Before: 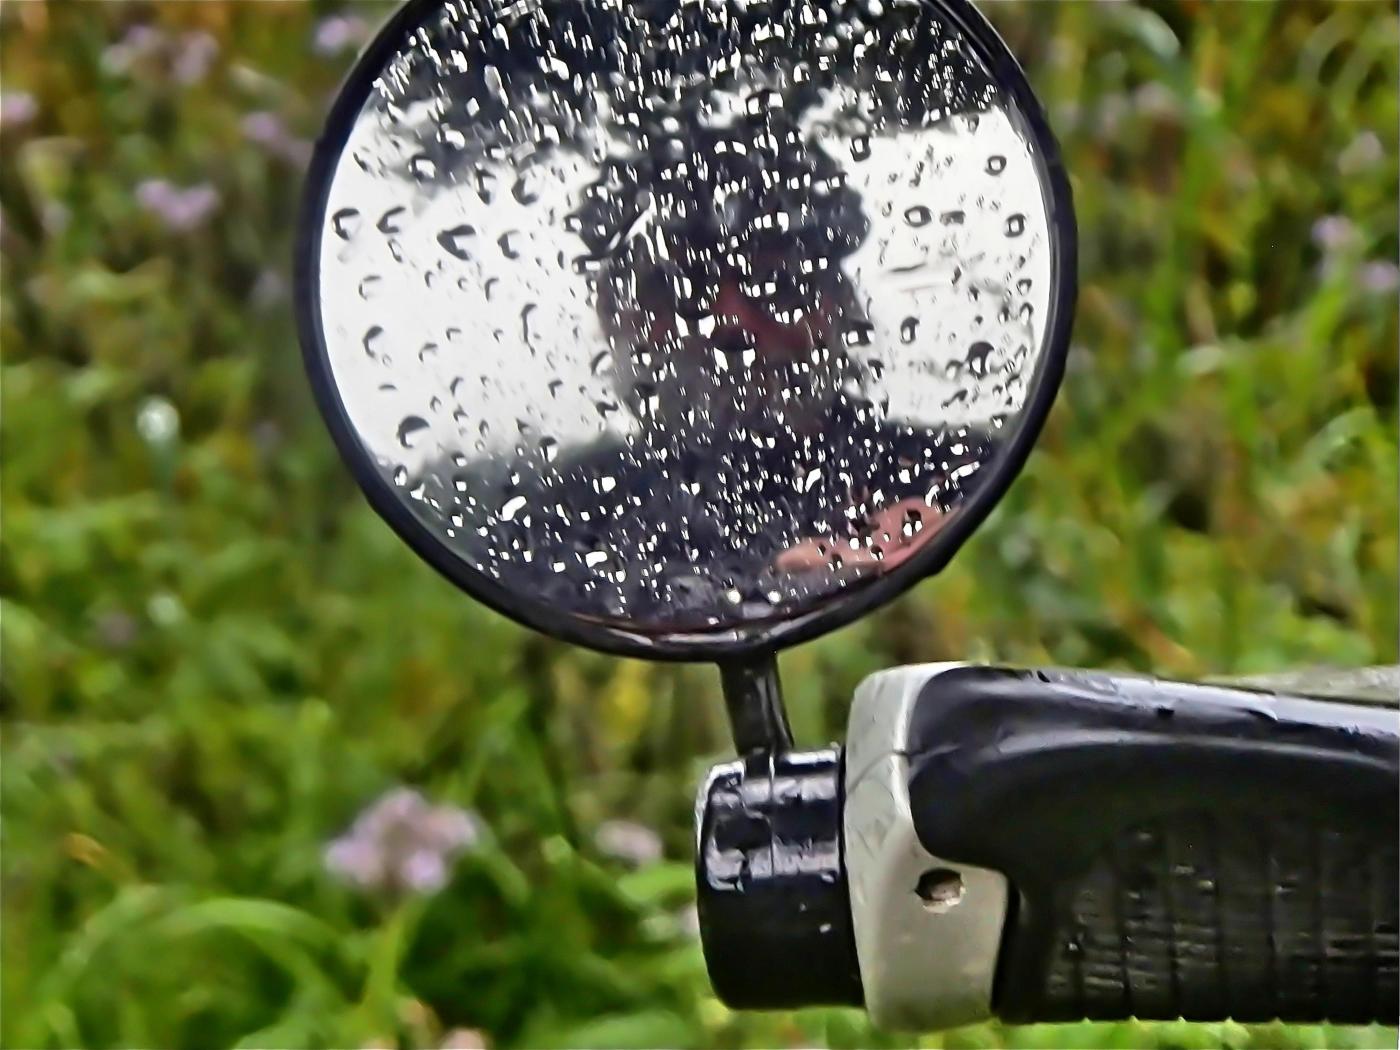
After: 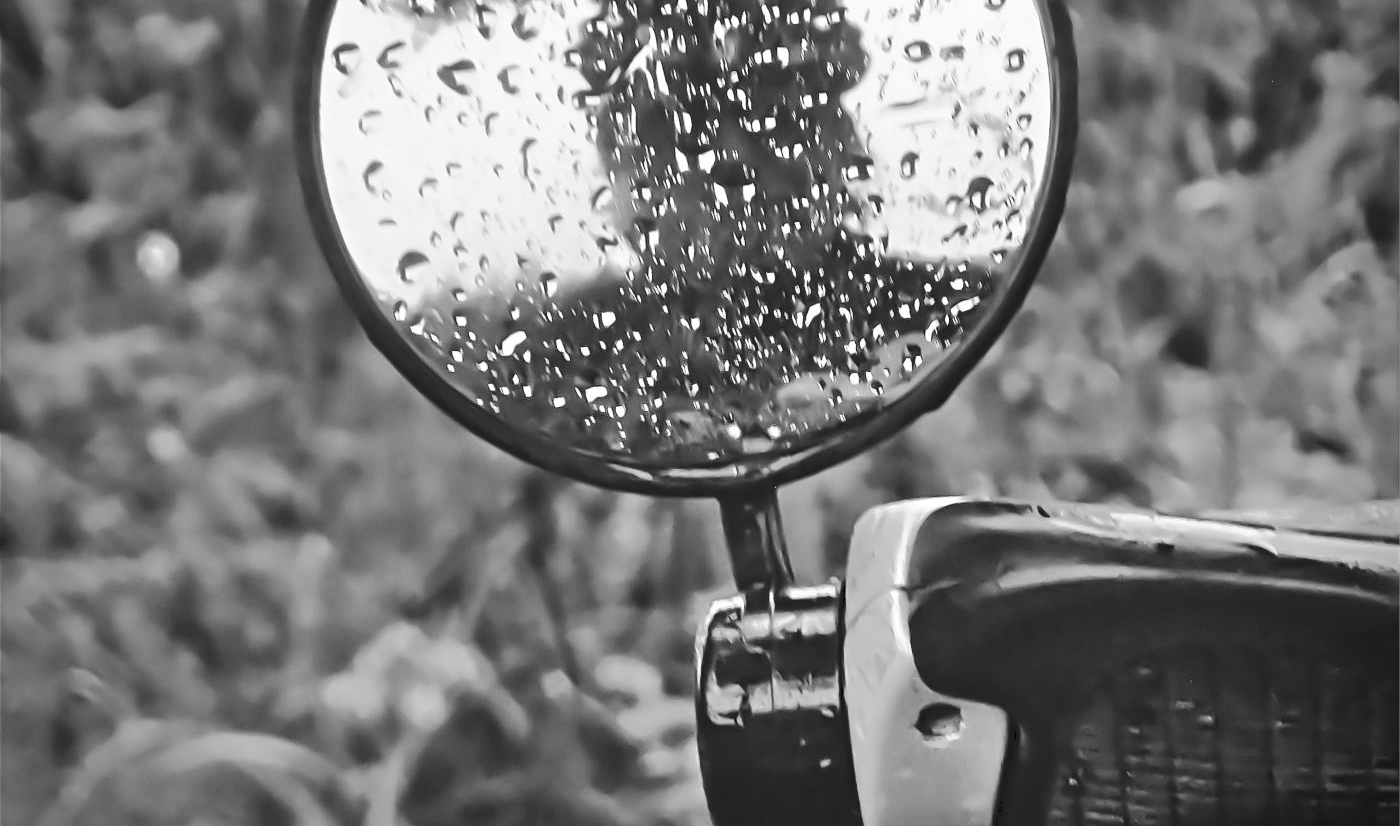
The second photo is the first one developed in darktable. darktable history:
tone equalizer: on, module defaults
crop and rotate: top 15.774%, bottom 5.506%
vignetting: fall-off radius 31.48%, brightness -0.472
contrast brightness saturation: contrast 0.24, brightness 0.26, saturation 0.39
color correction: highlights a* 7.34, highlights b* 4.37
tone curve: curves: ch0 [(0, 0) (0.003, 0.08) (0.011, 0.088) (0.025, 0.104) (0.044, 0.122) (0.069, 0.141) (0.1, 0.161) (0.136, 0.181) (0.177, 0.209) (0.224, 0.246) (0.277, 0.293) (0.335, 0.343) (0.399, 0.399) (0.468, 0.464) (0.543, 0.54) (0.623, 0.616) (0.709, 0.694) (0.801, 0.757) (0.898, 0.821) (1, 1)], preserve colors none
monochrome: on, module defaults
